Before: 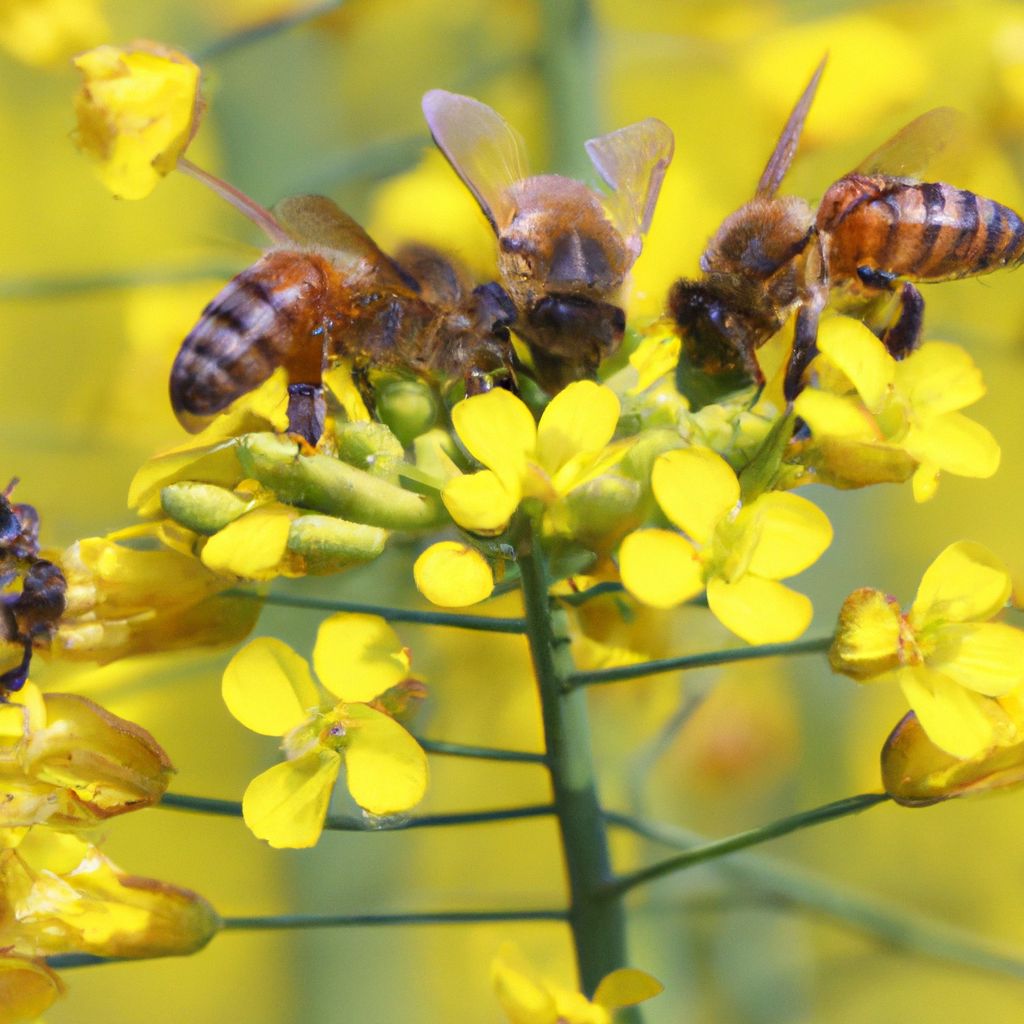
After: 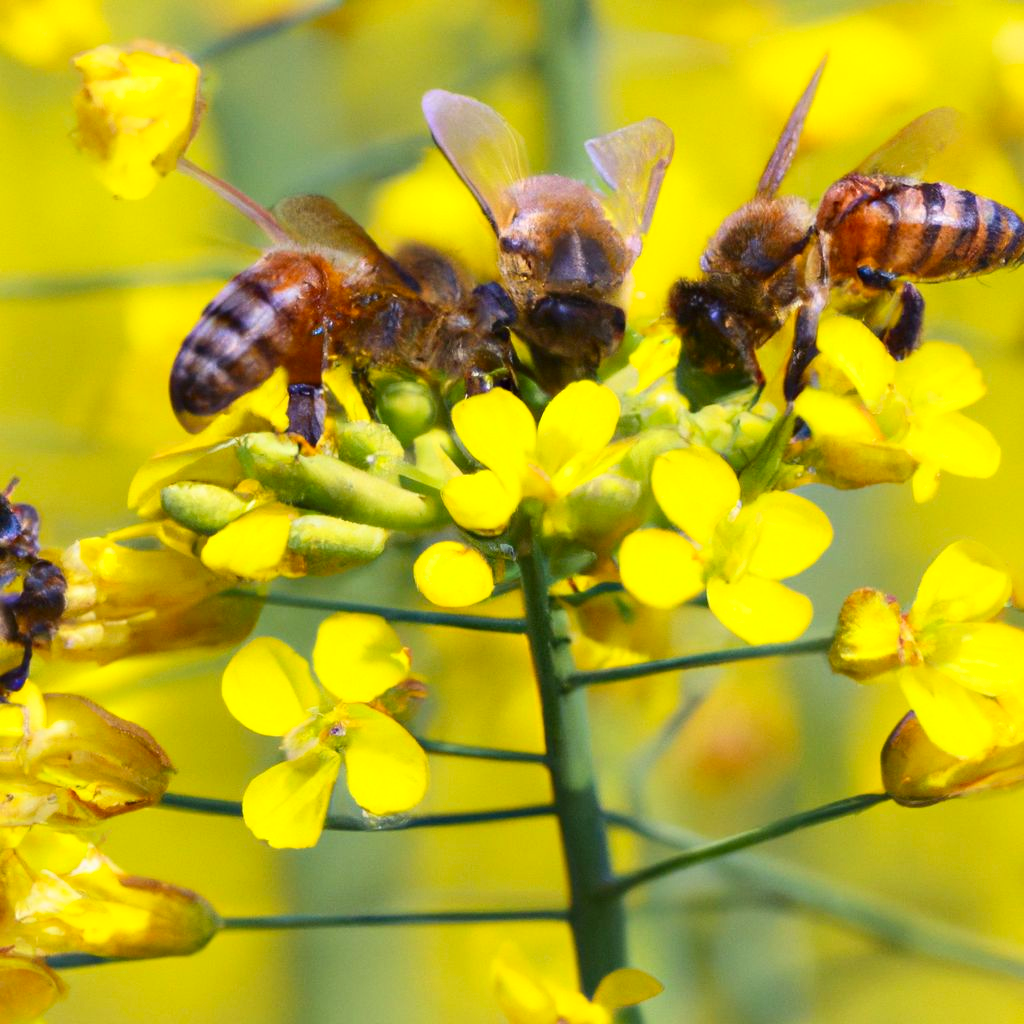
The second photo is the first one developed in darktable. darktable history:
contrast brightness saturation: contrast 0.077, saturation 0.202
tone curve: curves: ch0 [(0, 0) (0.08, 0.06) (0.17, 0.14) (0.5, 0.5) (0.83, 0.86) (0.92, 0.94) (1, 1)], color space Lab, independent channels, preserve colors none
